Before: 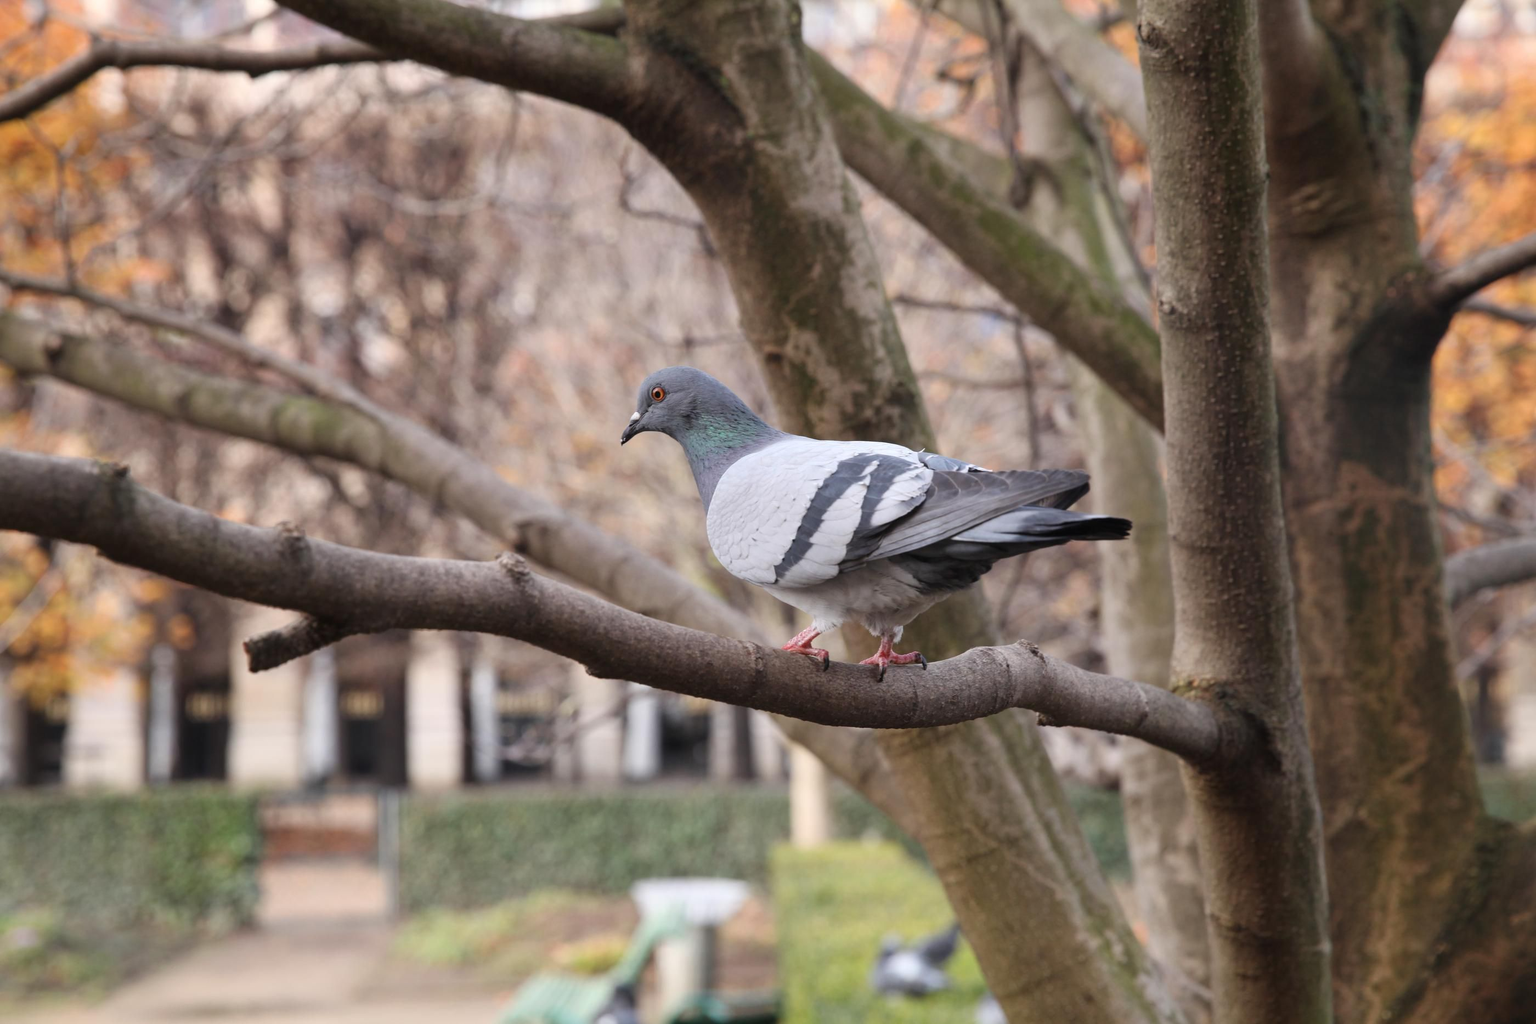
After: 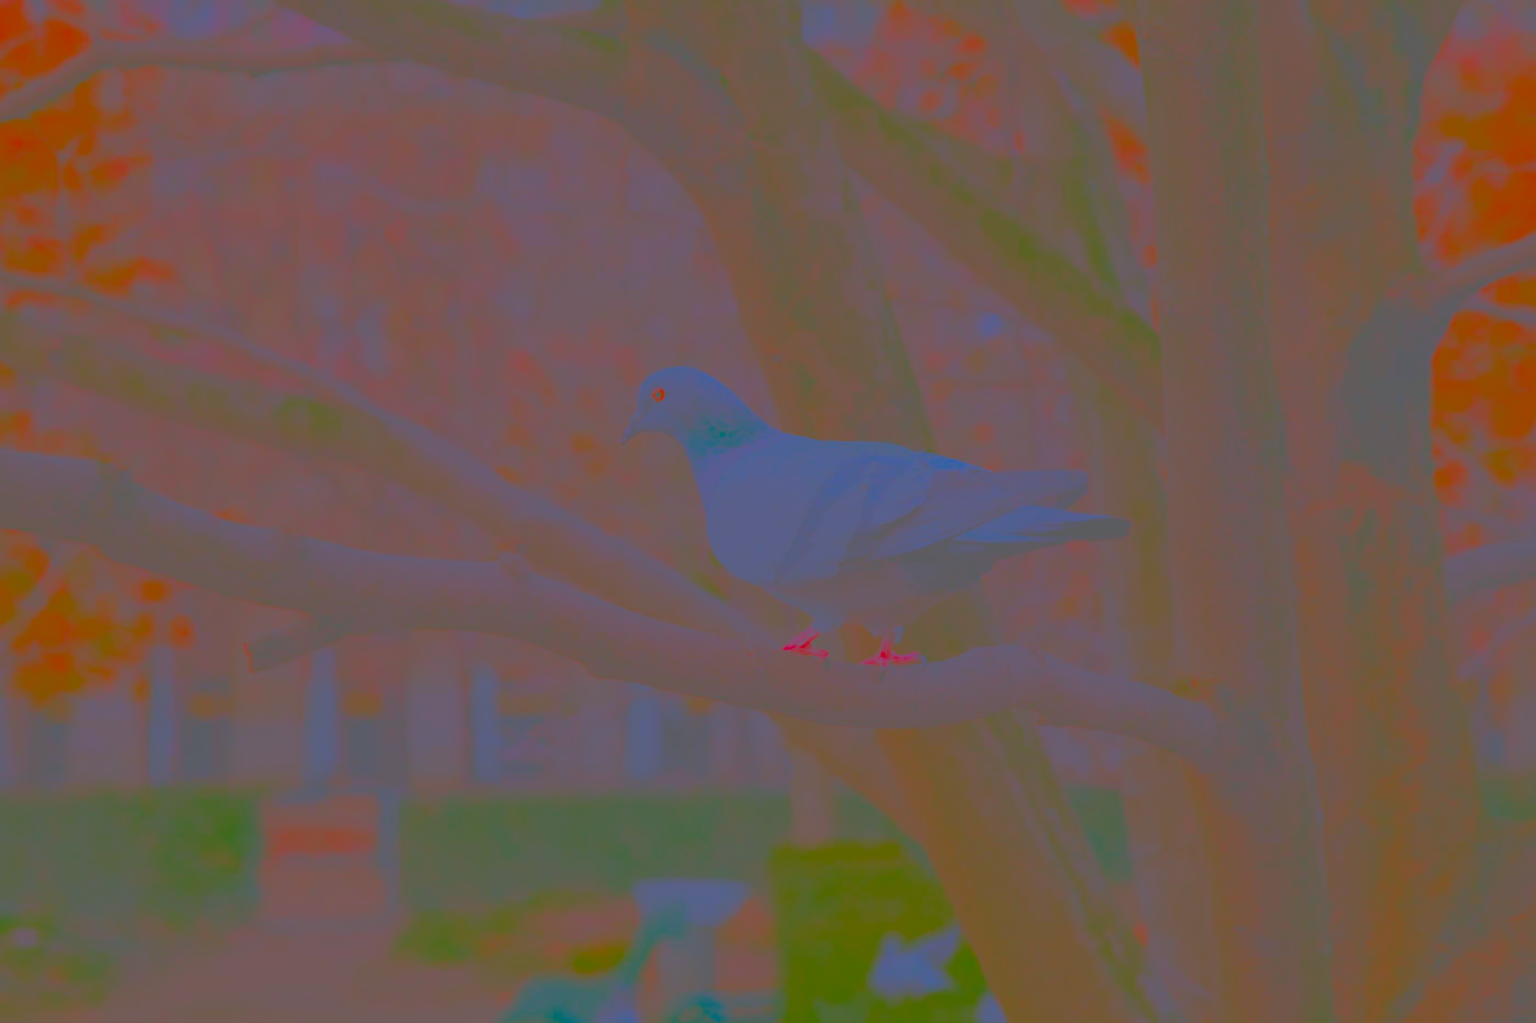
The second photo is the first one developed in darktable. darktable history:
color calibration: gray › normalize channels true, illuminant as shot in camera, x 0.358, y 0.373, temperature 4628.91 K, gamut compression 0.001
contrast brightness saturation: contrast -0.977, brightness -0.156, saturation 0.752
crop: bottom 0.053%
local contrast: highlights 107%, shadows 102%, detail 119%, midtone range 0.2
